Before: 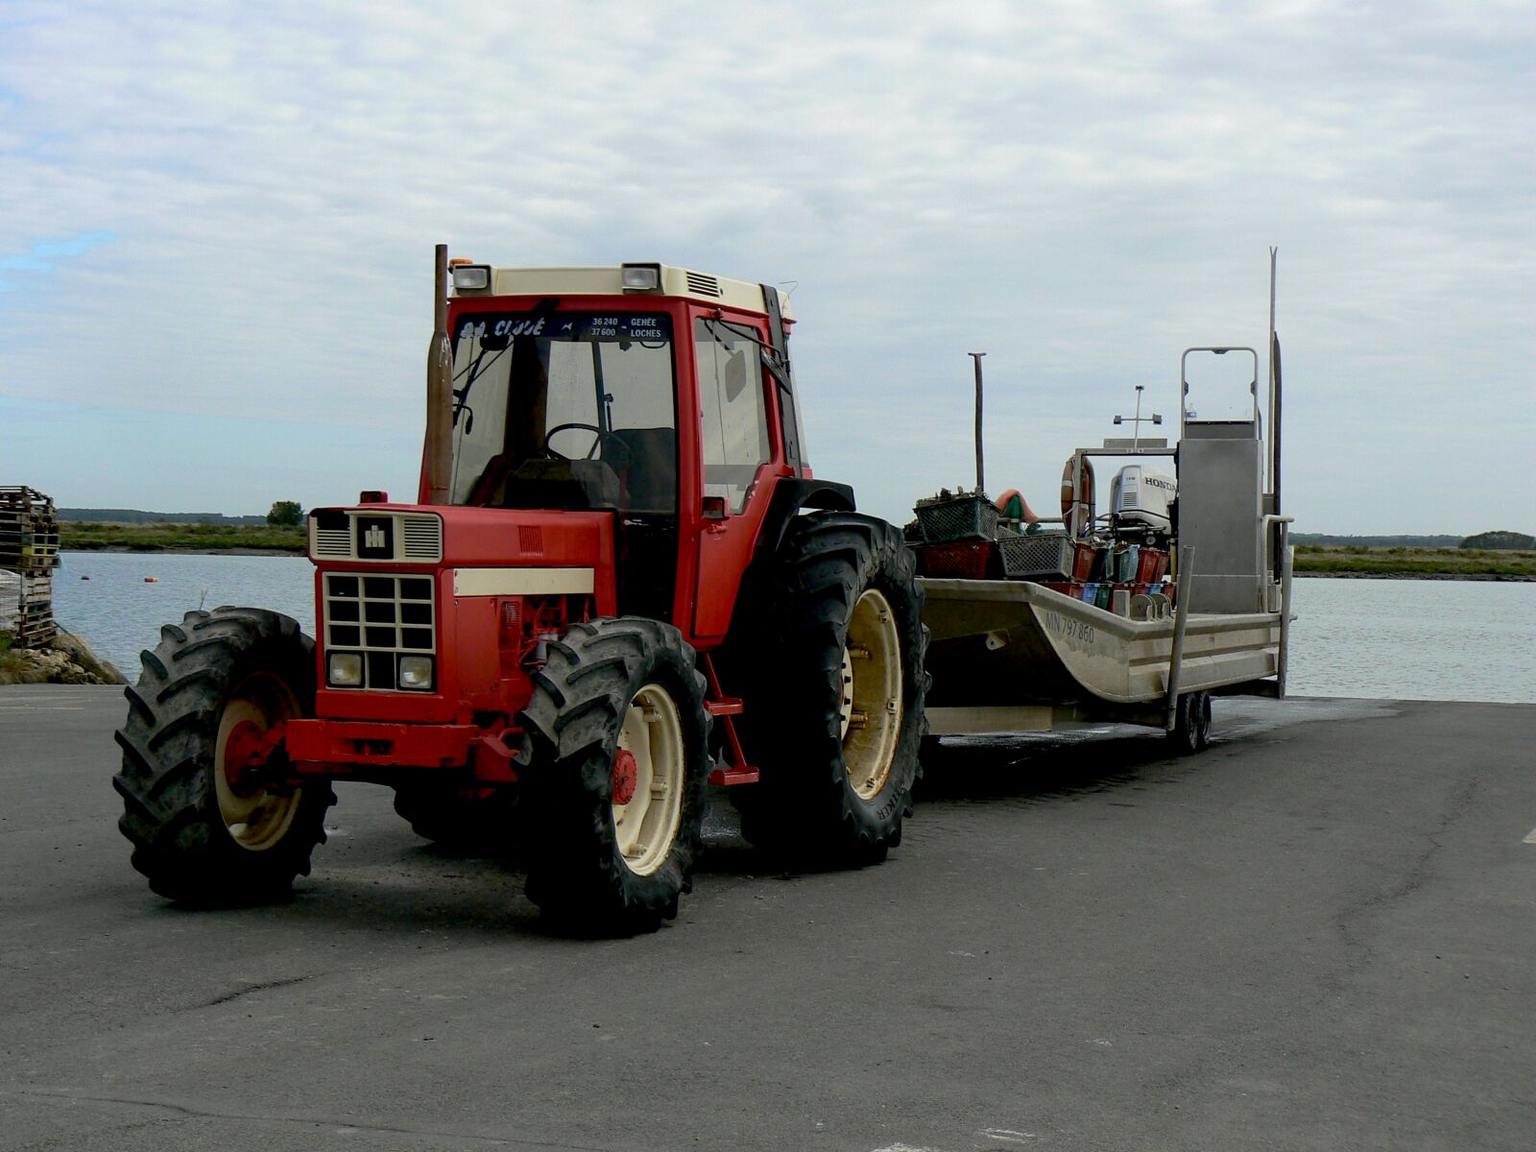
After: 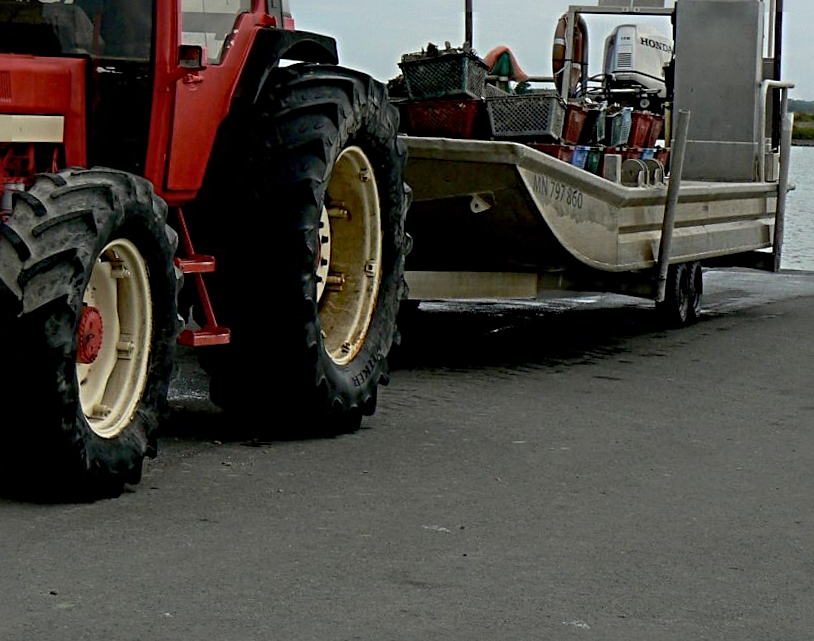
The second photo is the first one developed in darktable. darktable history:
rotate and perspective: rotation 1.57°, crop left 0.018, crop right 0.982, crop top 0.039, crop bottom 0.961
crop: left 34.479%, top 38.822%, right 13.718%, bottom 5.172%
sharpen: radius 4.883
